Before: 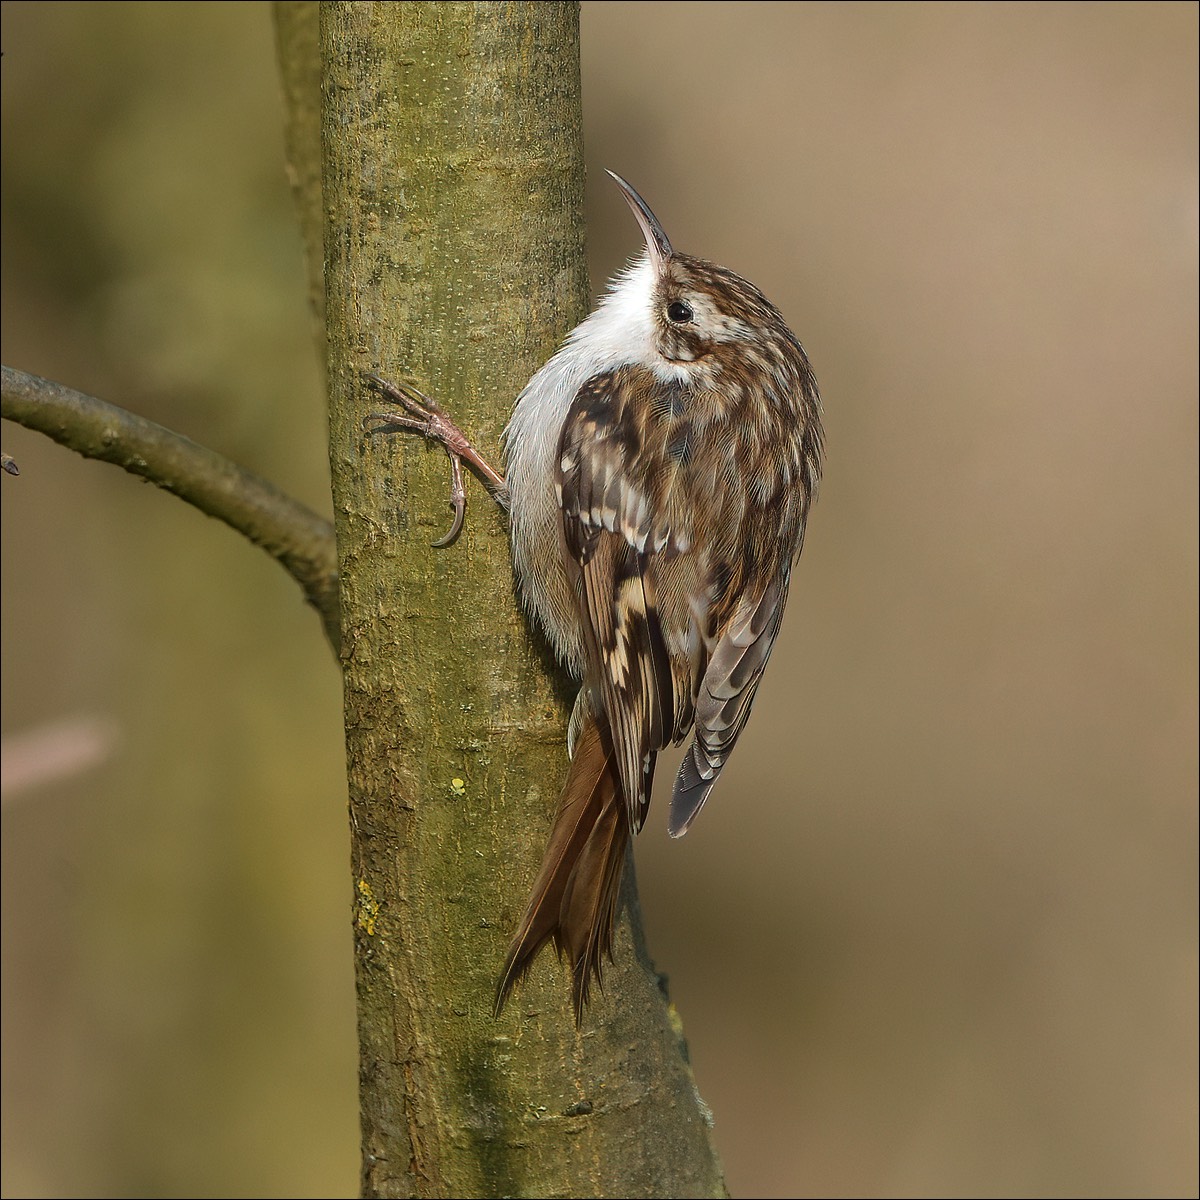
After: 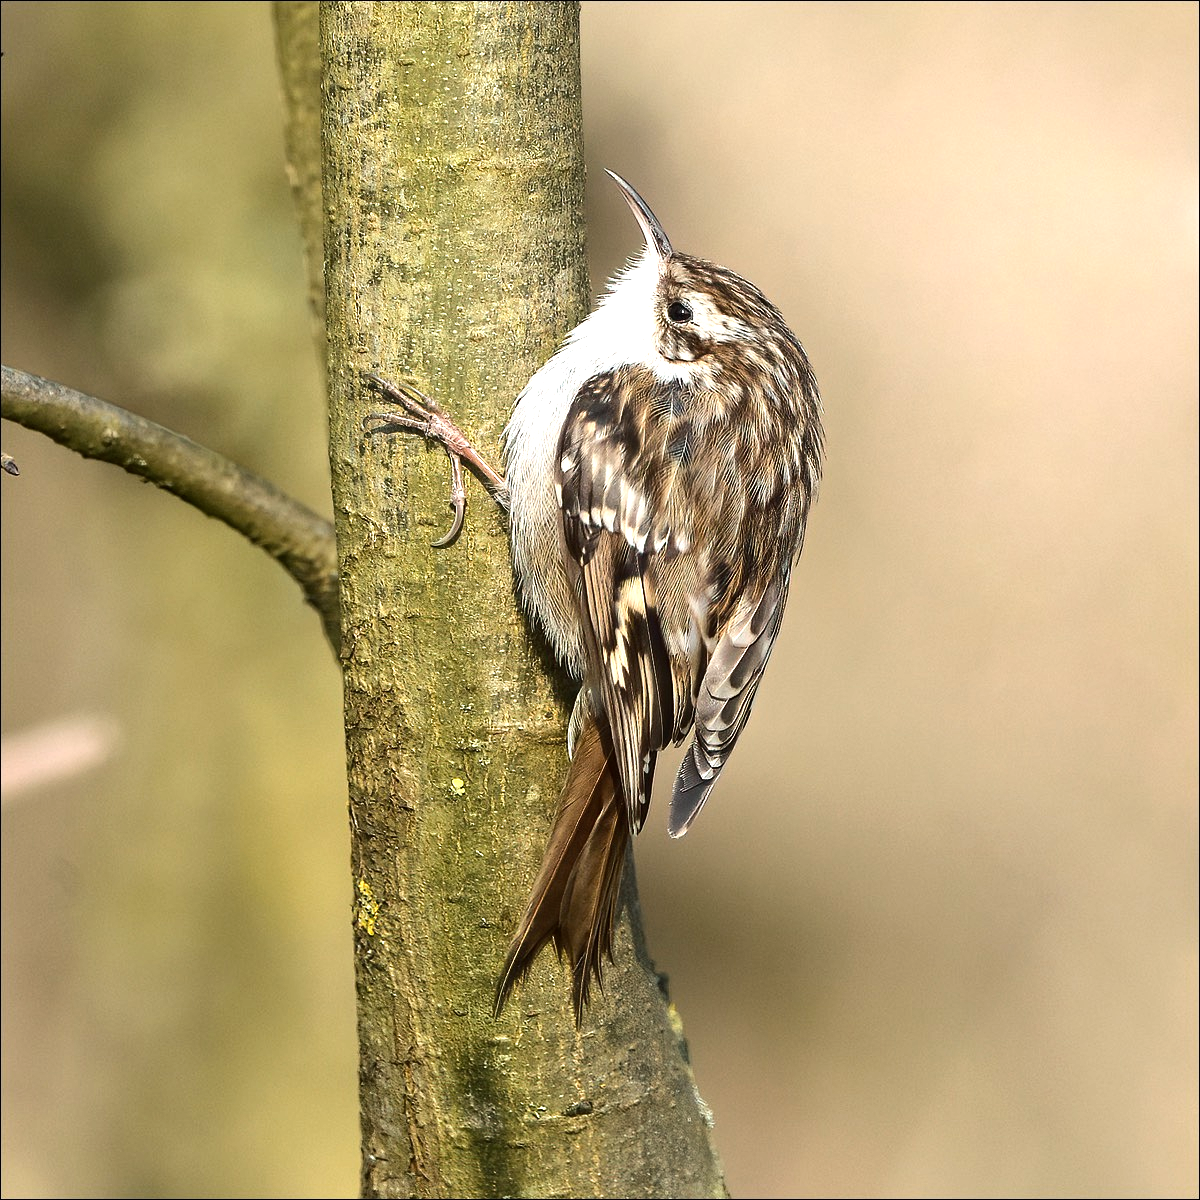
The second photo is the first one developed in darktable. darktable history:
tone equalizer: -8 EV -1.07 EV, -7 EV -0.978 EV, -6 EV -0.896 EV, -5 EV -0.611 EV, -3 EV 0.579 EV, -2 EV 0.894 EV, -1 EV 0.996 EV, +0 EV 1.06 EV, edges refinement/feathering 500, mask exposure compensation -1.57 EV, preserve details no
exposure: exposure 0.151 EV, compensate highlight preservation false
